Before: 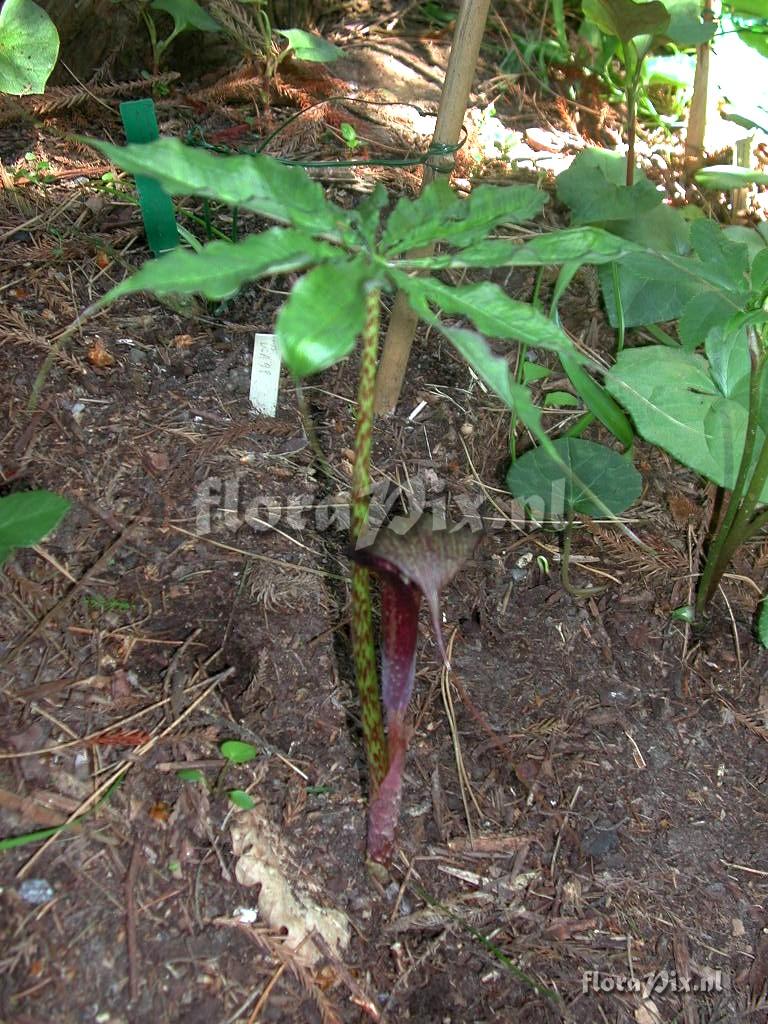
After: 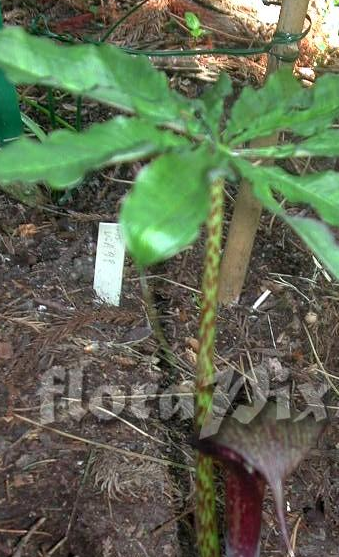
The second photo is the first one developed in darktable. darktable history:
crop: left 20.398%, top 10.882%, right 35.443%, bottom 34.705%
